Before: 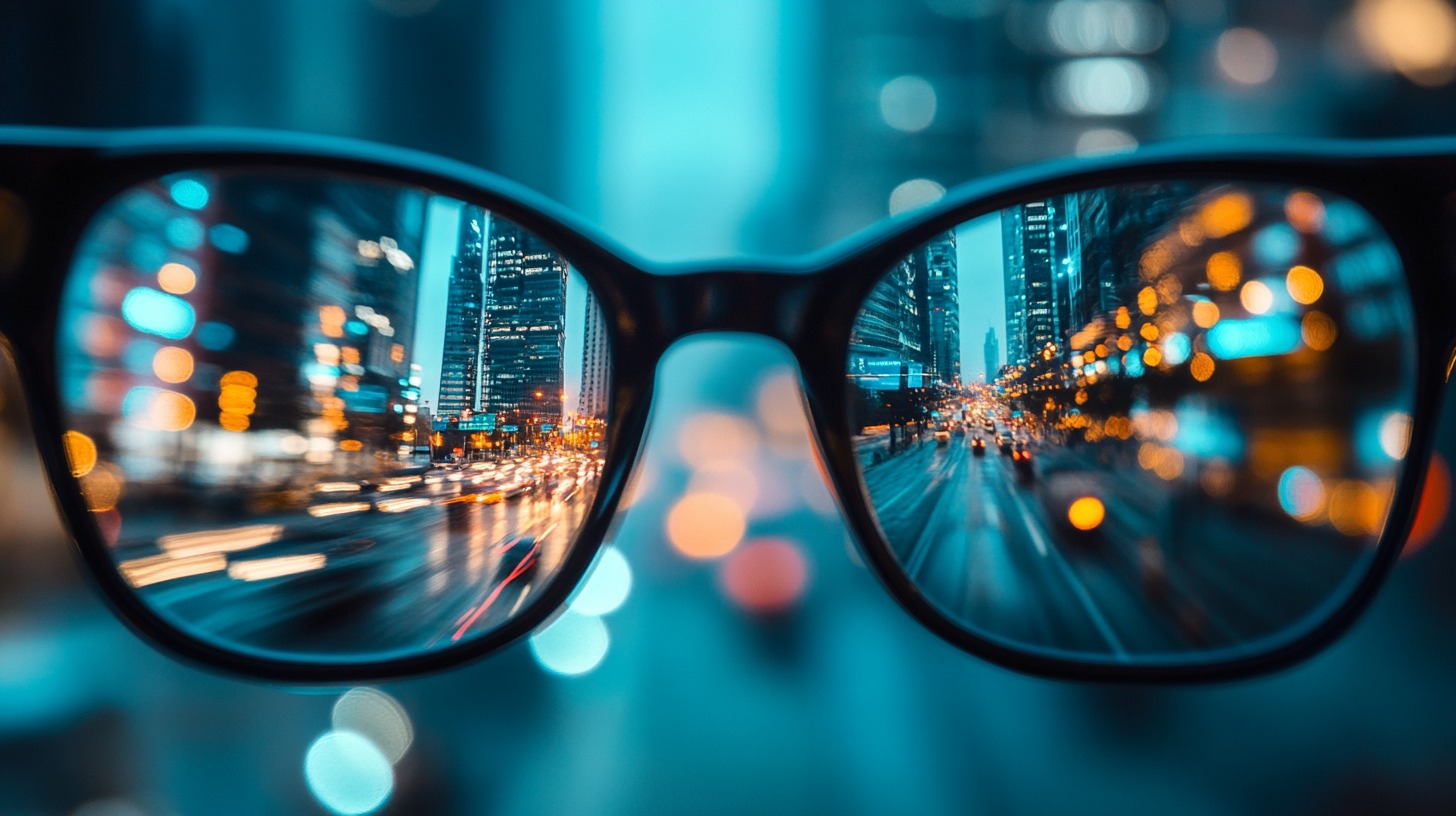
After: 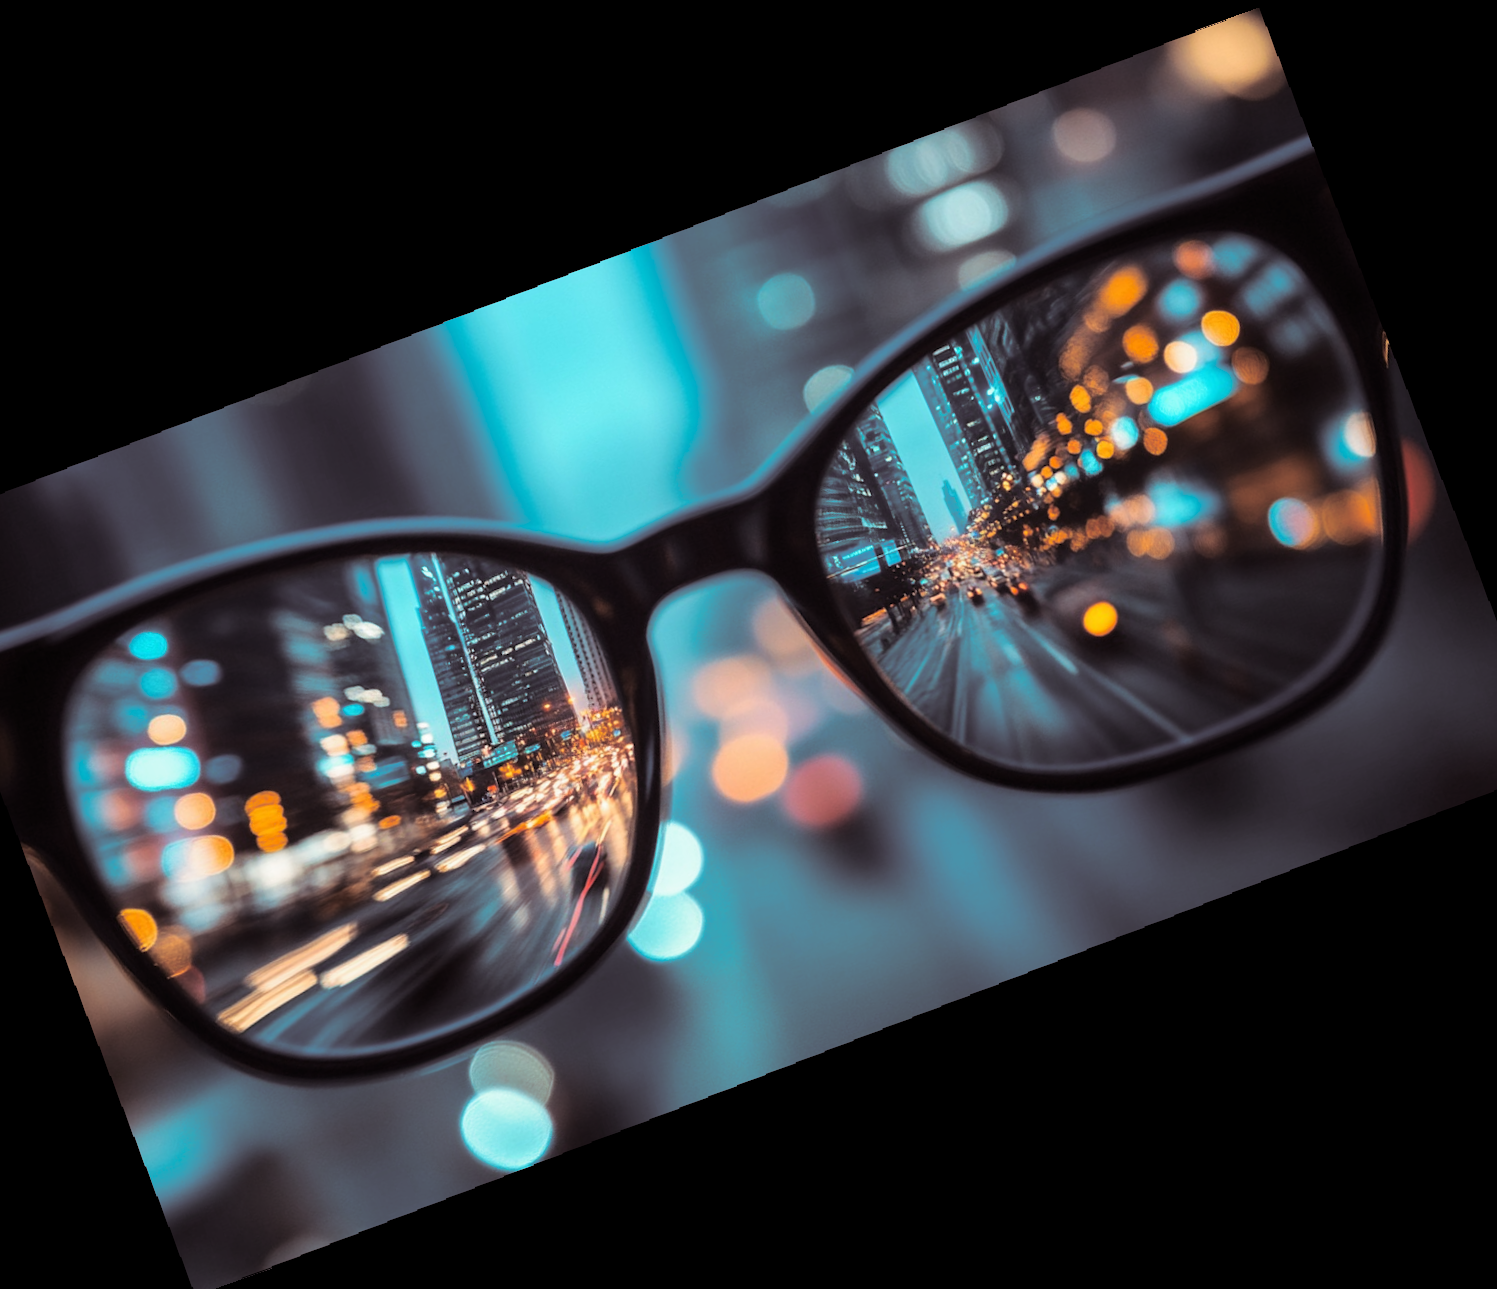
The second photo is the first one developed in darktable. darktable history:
split-toning: shadows › saturation 0.24, highlights › hue 54°, highlights › saturation 0.24
rotate and perspective: rotation -1.77°, lens shift (horizontal) 0.004, automatic cropping off
crop and rotate: angle 19.43°, left 6.812%, right 4.125%, bottom 1.087%
